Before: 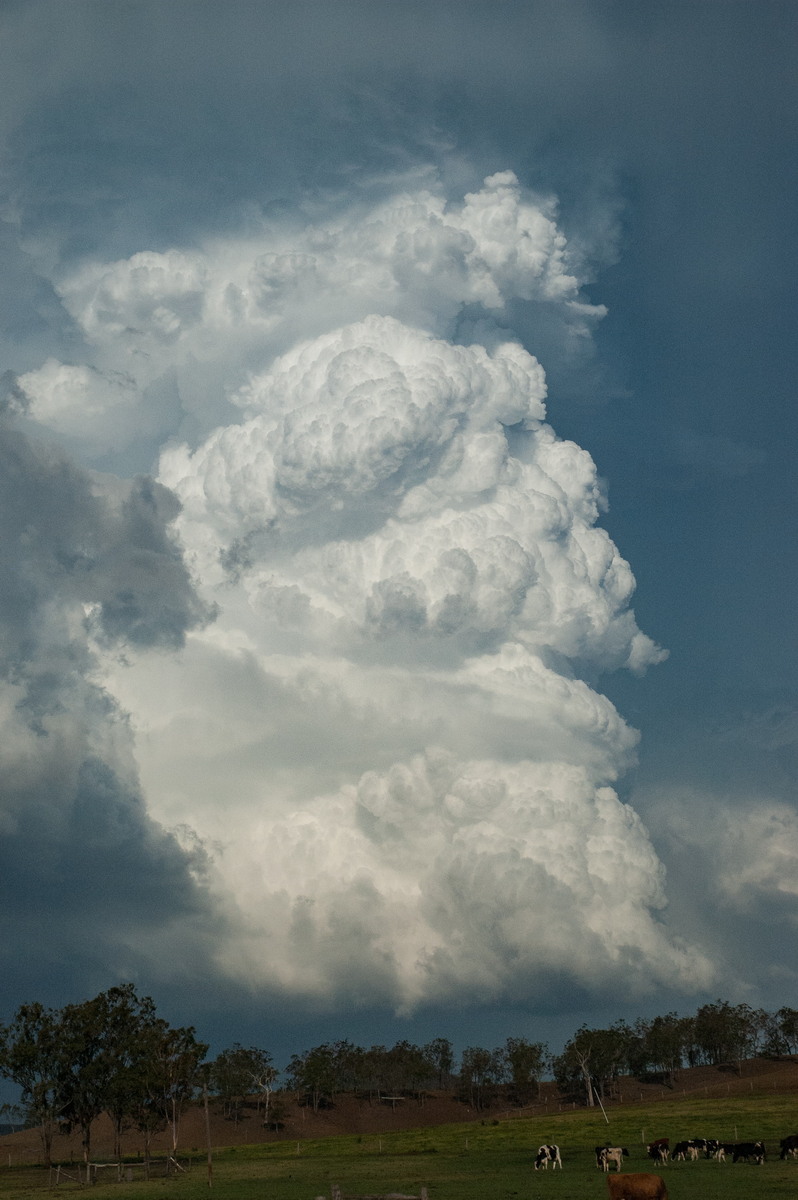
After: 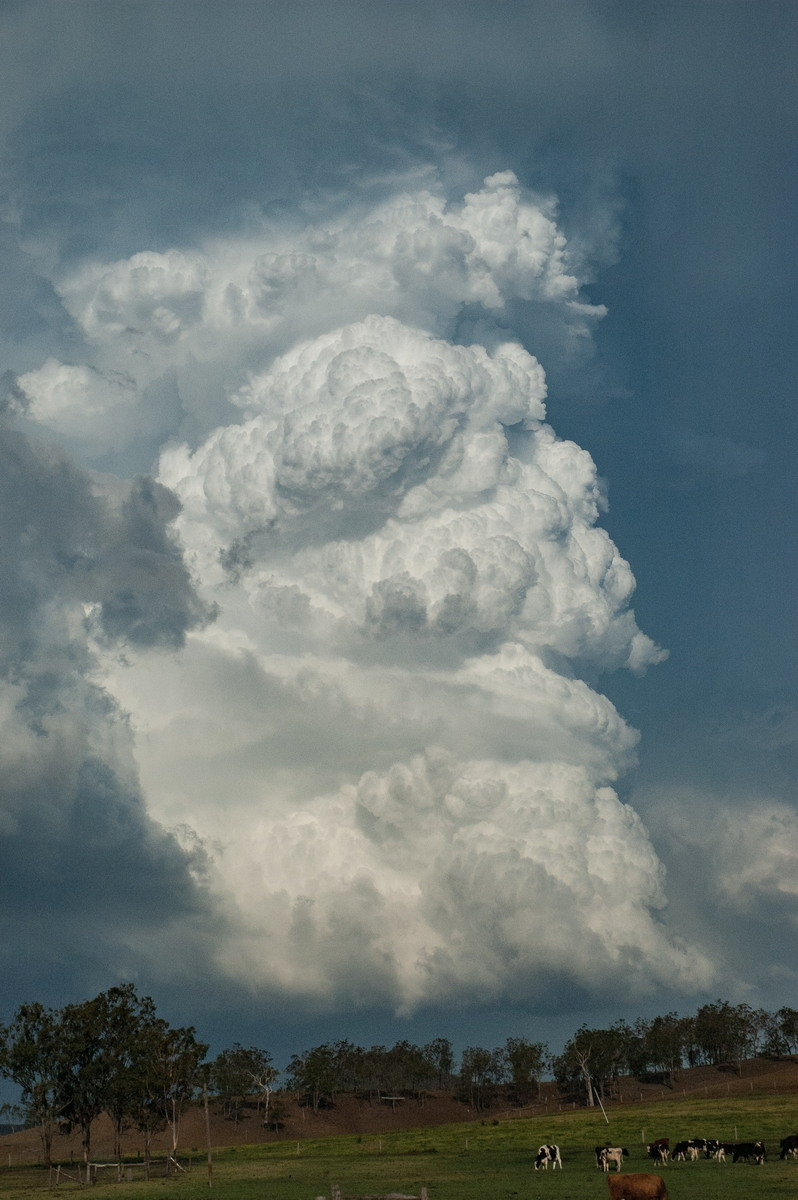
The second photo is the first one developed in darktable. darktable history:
shadows and highlights: shadows 39.92, highlights -52.41, low approximation 0.01, soften with gaussian
